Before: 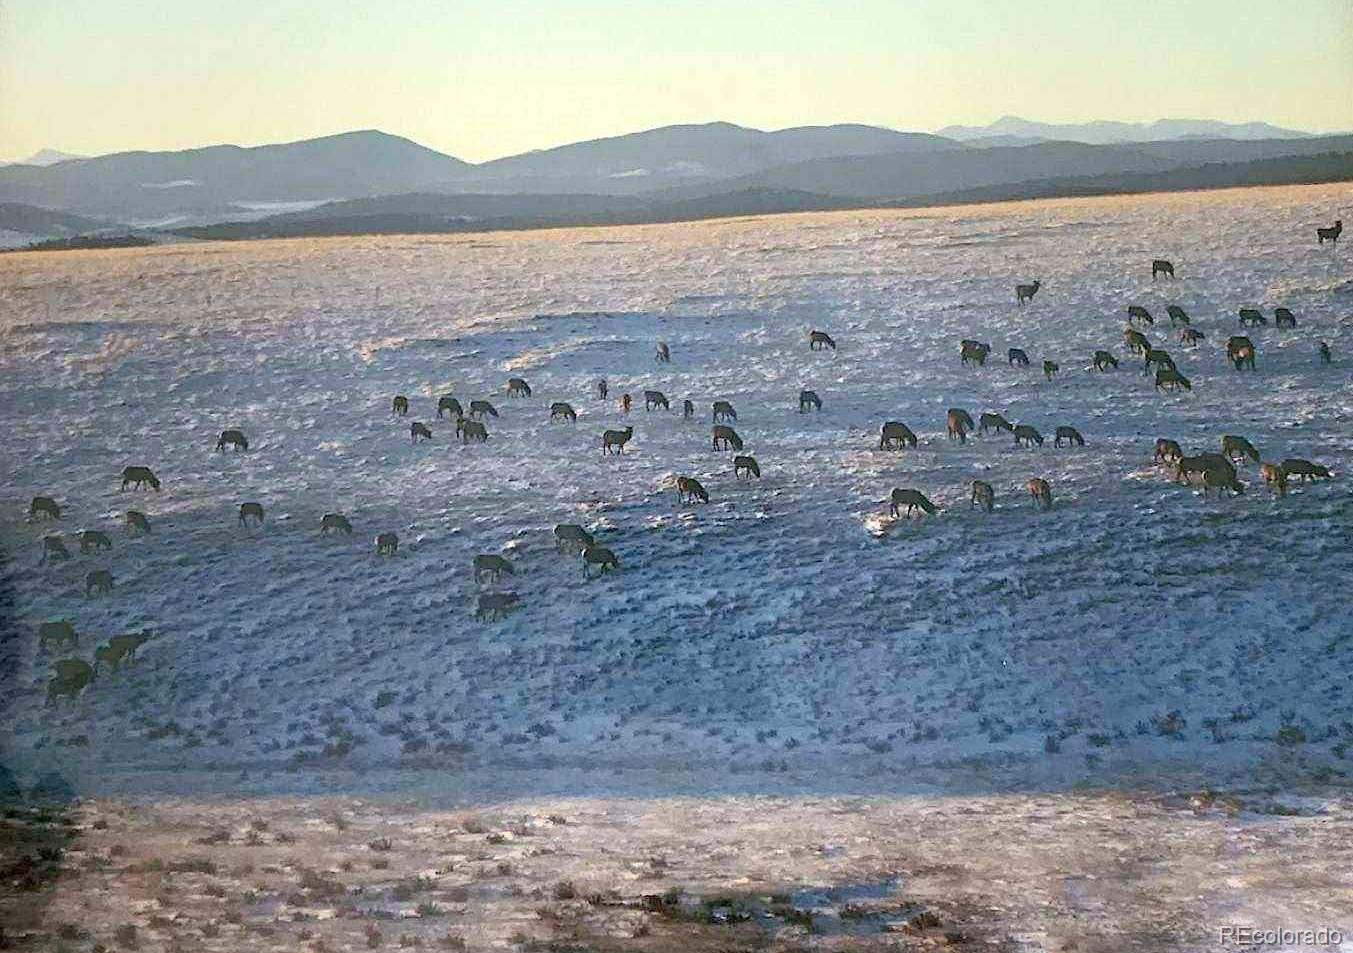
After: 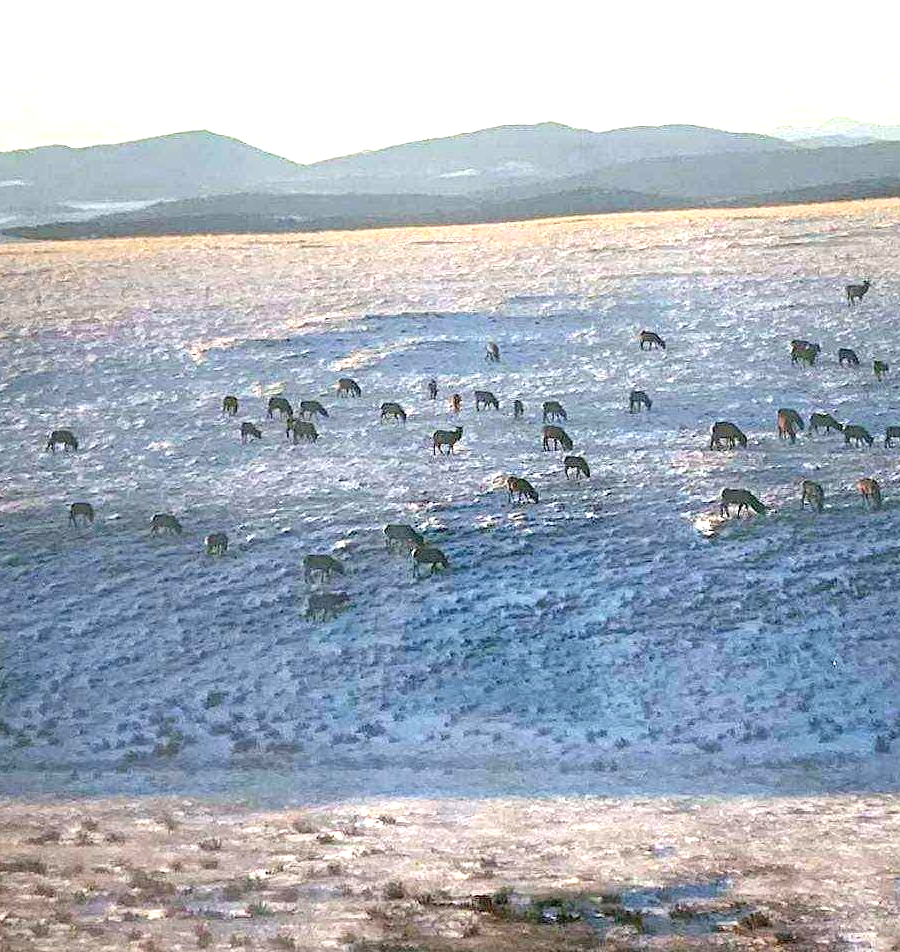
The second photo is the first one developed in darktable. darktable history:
exposure: black level correction 0, exposure 0.692 EV, compensate highlight preservation false
crop and rotate: left 12.595%, right 20.883%
